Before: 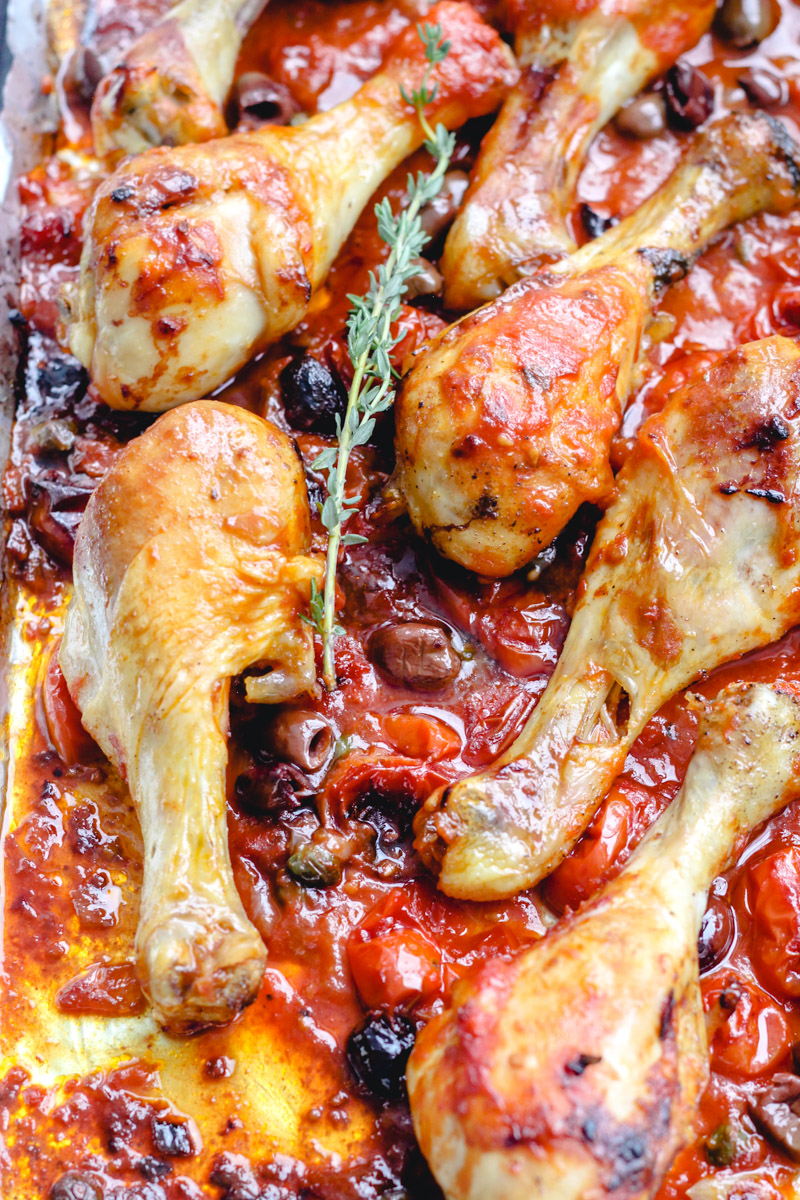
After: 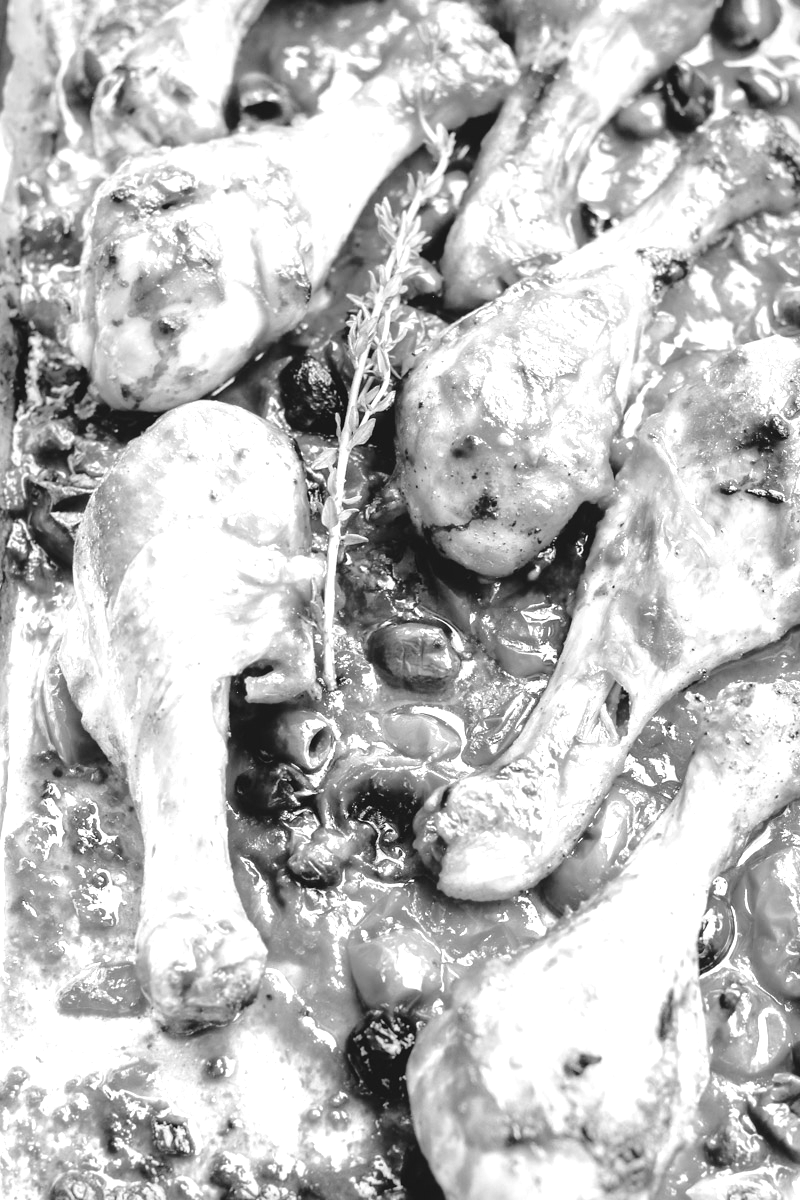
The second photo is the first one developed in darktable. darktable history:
tone equalizer: -8 EV -0.417 EV, -7 EV -0.389 EV, -6 EV -0.333 EV, -5 EV -0.222 EV, -3 EV 0.222 EV, -2 EV 0.333 EV, -1 EV 0.389 EV, +0 EV 0.417 EV, edges refinement/feathering 500, mask exposure compensation -1.57 EV, preserve details no
exposure: exposure 1 EV, compensate highlight preservation false
contrast brightness saturation: contrast -0.08, brightness -0.04, saturation -0.11
color balance rgb: perceptual saturation grading › global saturation 25%, perceptual brilliance grading › mid-tones 10%, perceptual brilliance grading › shadows 15%, global vibrance 20%
monochrome: a 79.32, b 81.83, size 1.1
